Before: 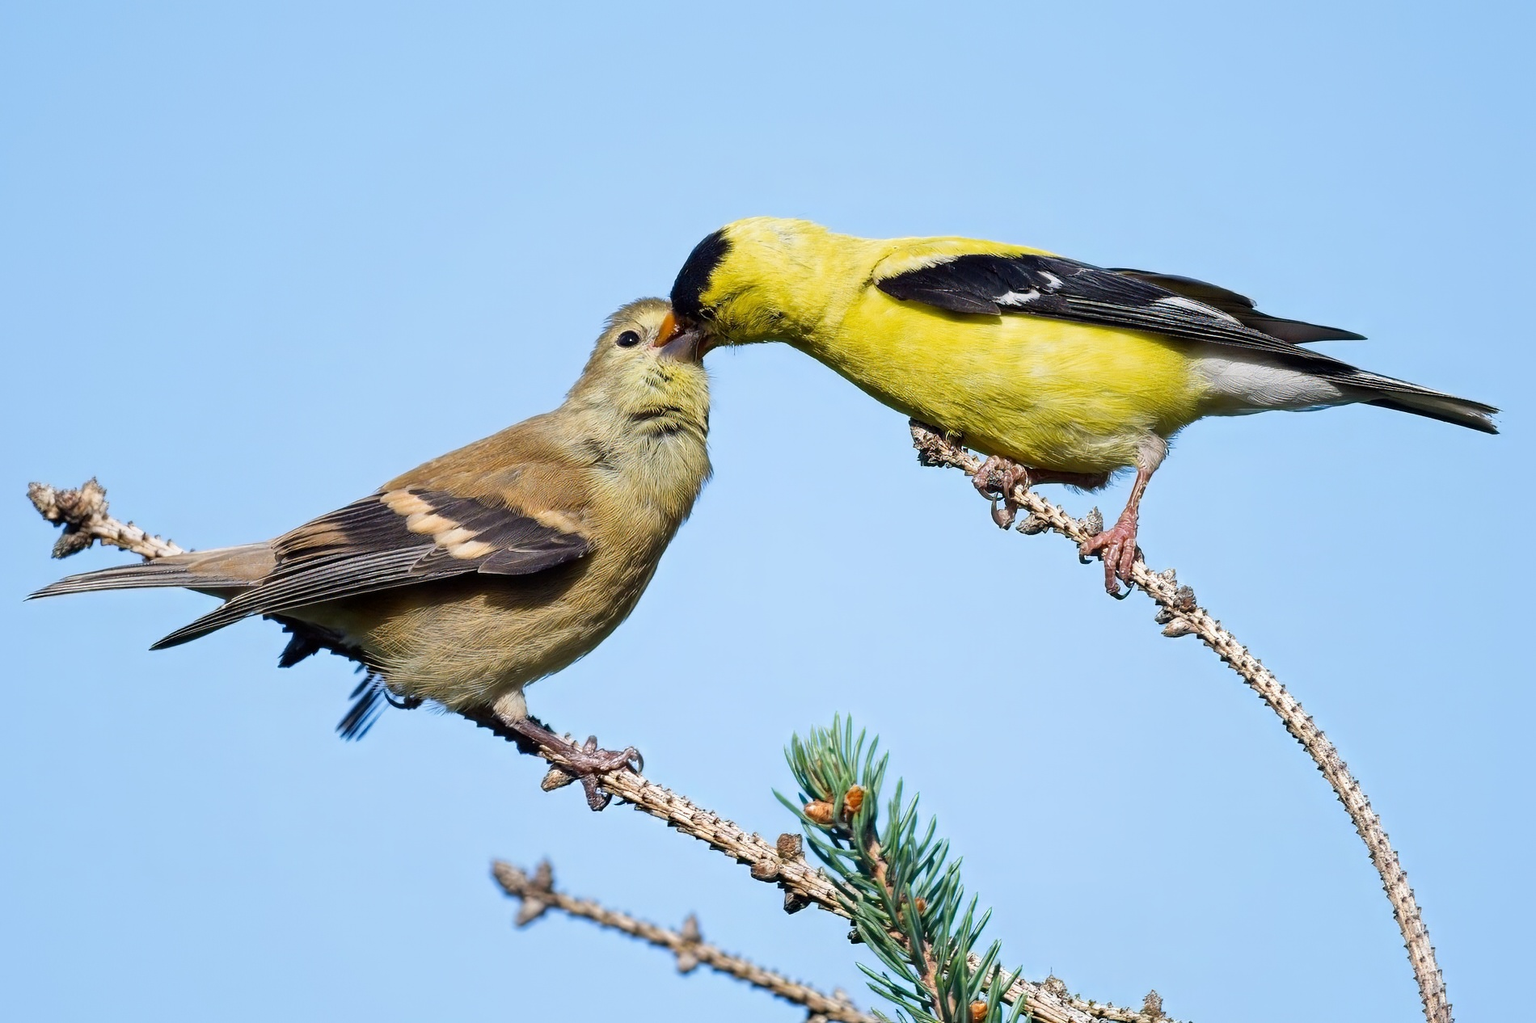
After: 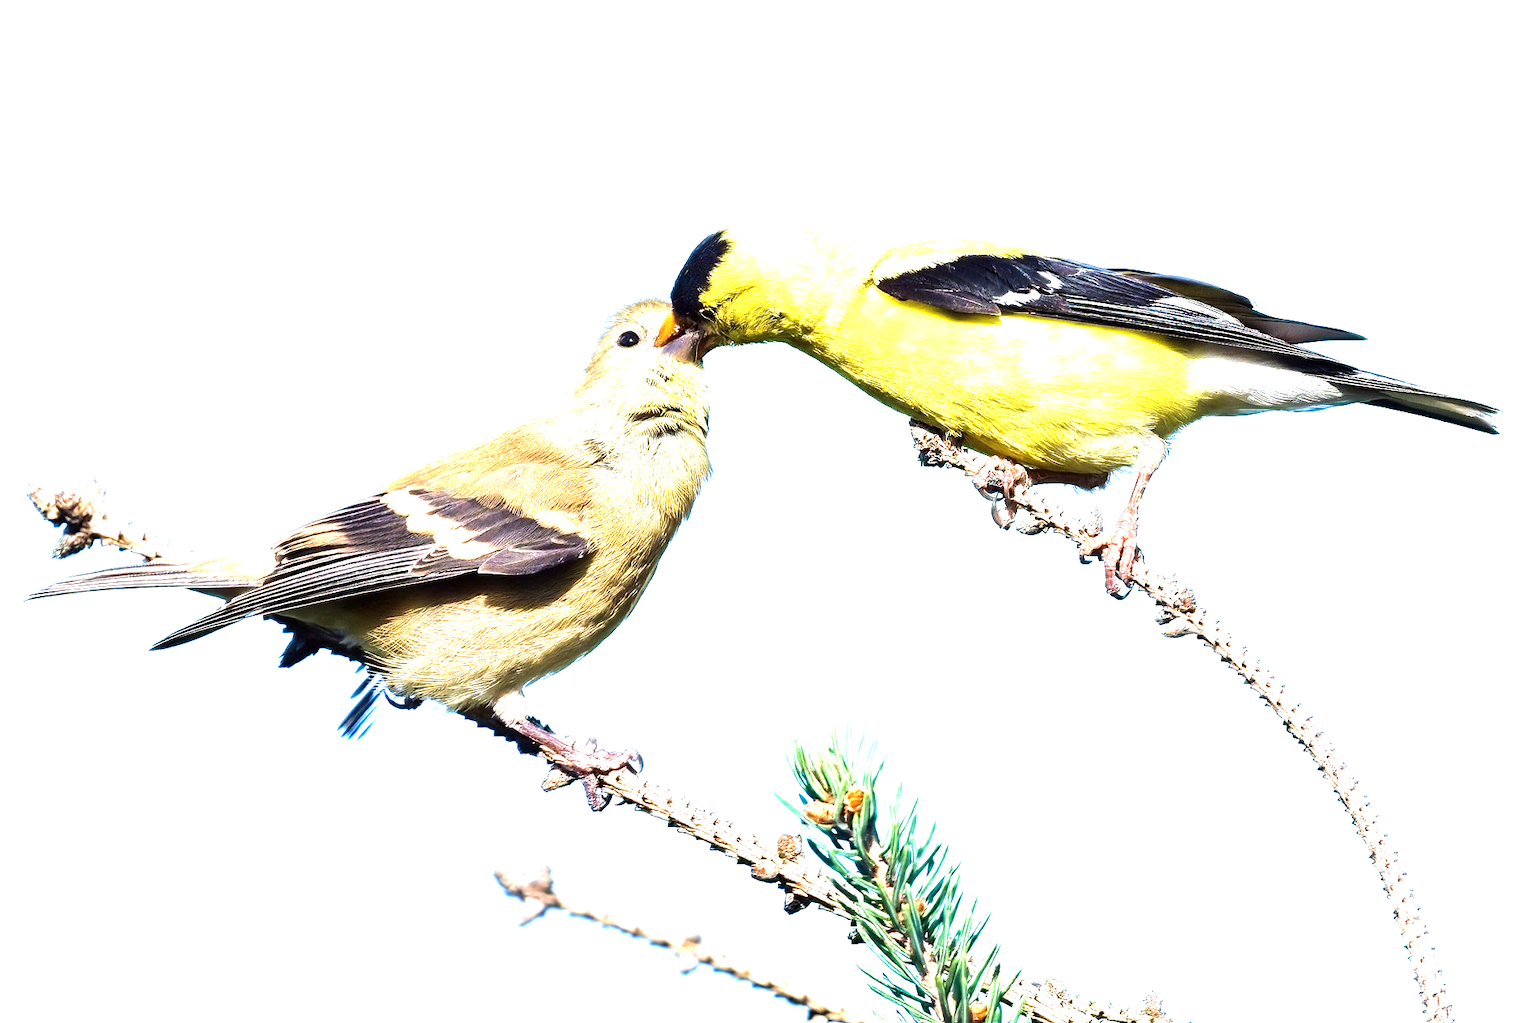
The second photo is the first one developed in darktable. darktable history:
velvia: on, module defaults
exposure: black level correction 0, exposure 1.444 EV, compensate highlight preservation false
tone equalizer: -8 EV -0.741 EV, -7 EV -0.668 EV, -6 EV -0.584 EV, -5 EV -0.403 EV, -3 EV 0.404 EV, -2 EV 0.6 EV, -1 EV 0.682 EV, +0 EV 0.736 EV, edges refinement/feathering 500, mask exposure compensation -1.57 EV, preserve details no
